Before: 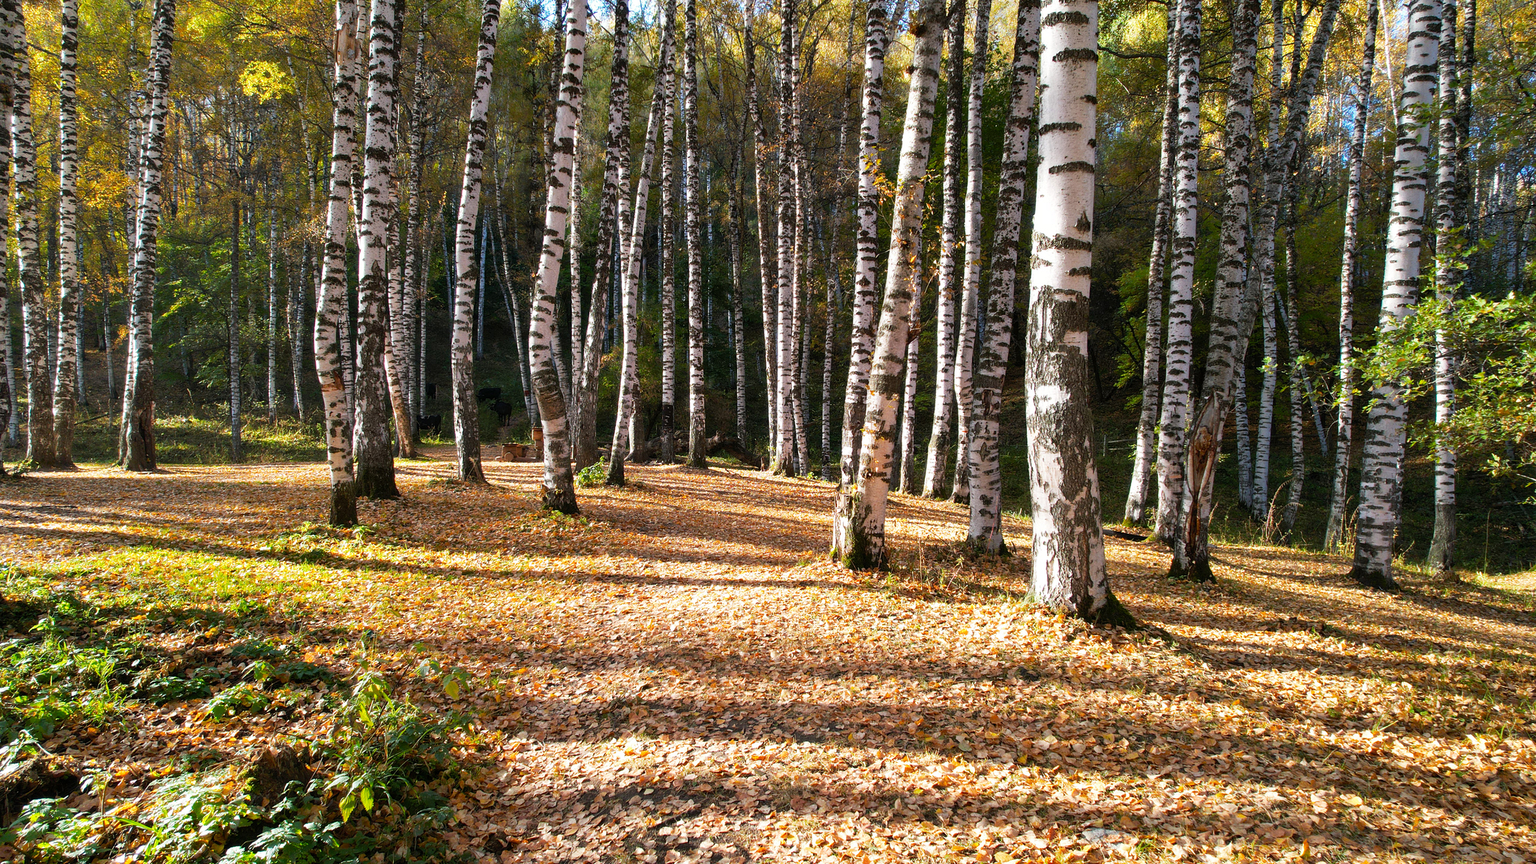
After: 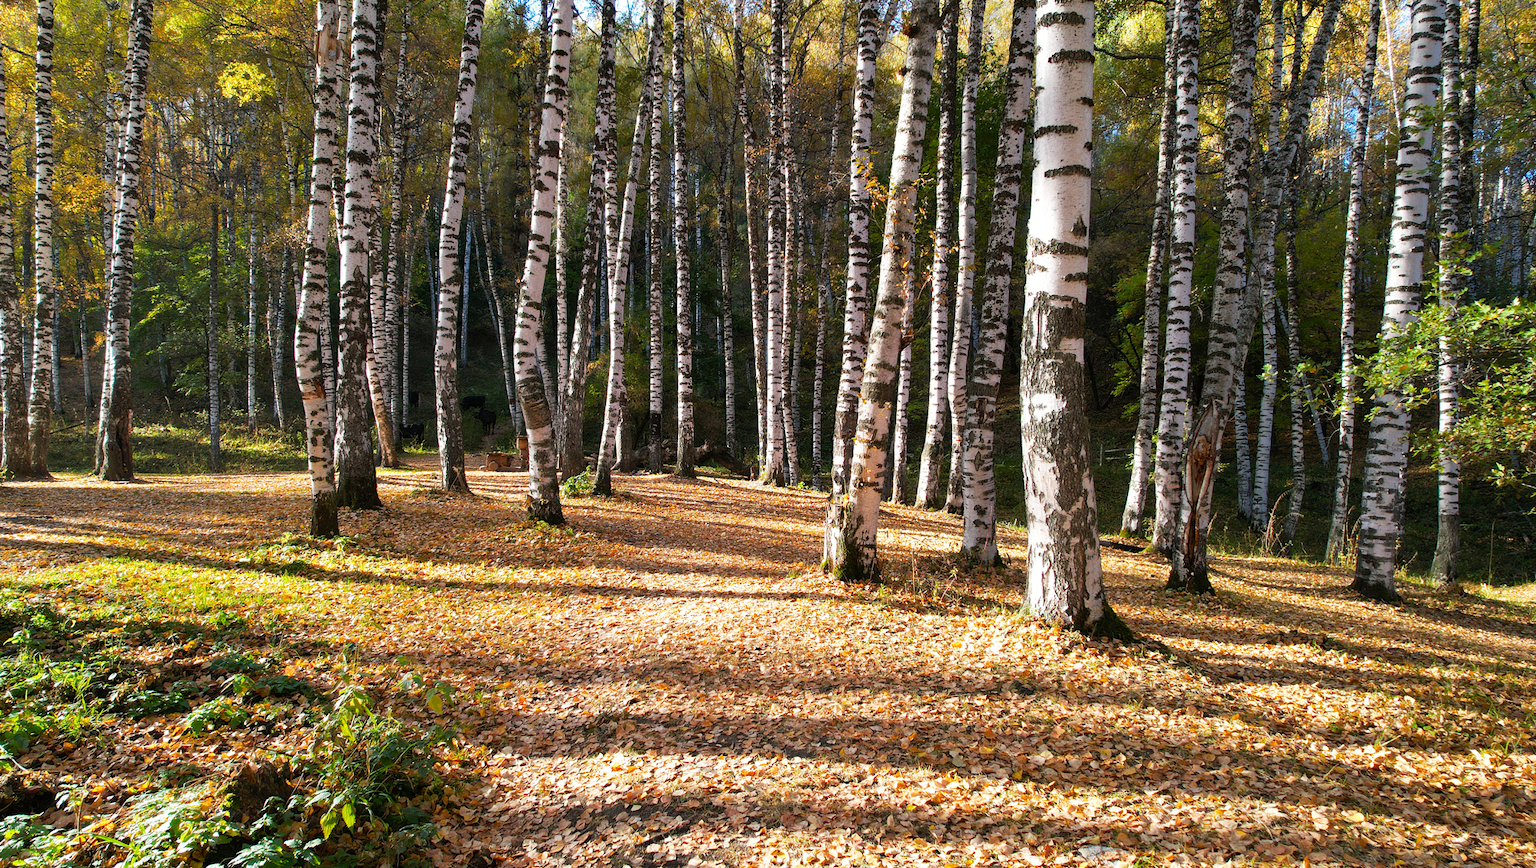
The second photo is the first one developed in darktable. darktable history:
crop: left 1.69%, right 0.27%, bottom 1.466%
